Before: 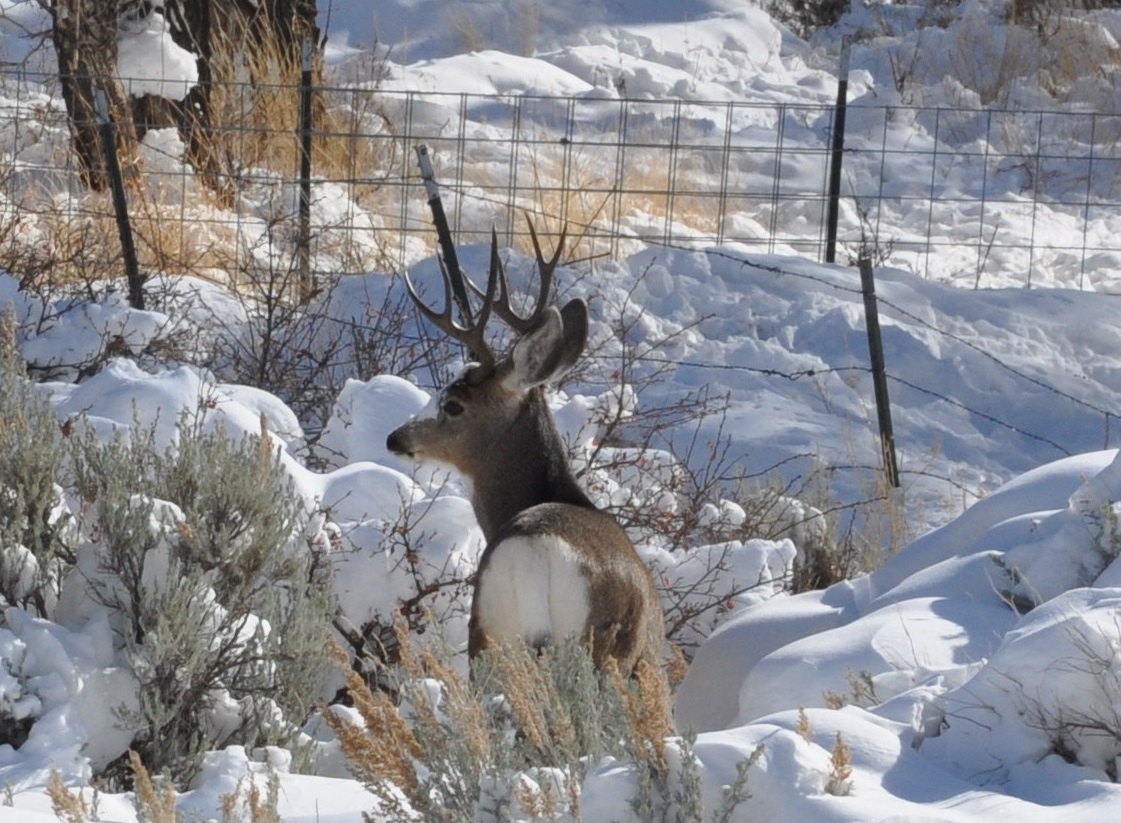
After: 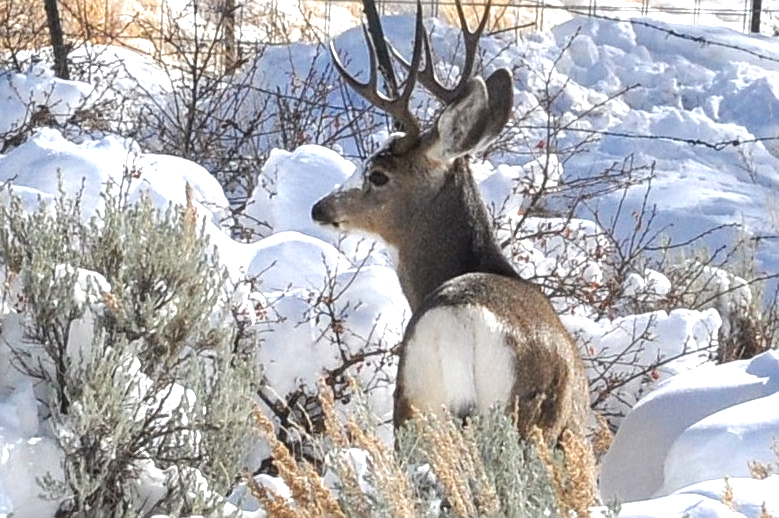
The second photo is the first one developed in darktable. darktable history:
local contrast: on, module defaults
exposure: exposure 1.001 EV, compensate exposure bias true, compensate highlight preservation false
sharpen: on, module defaults
crop: left 6.697%, top 28.008%, right 23.804%, bottom 8.983%
